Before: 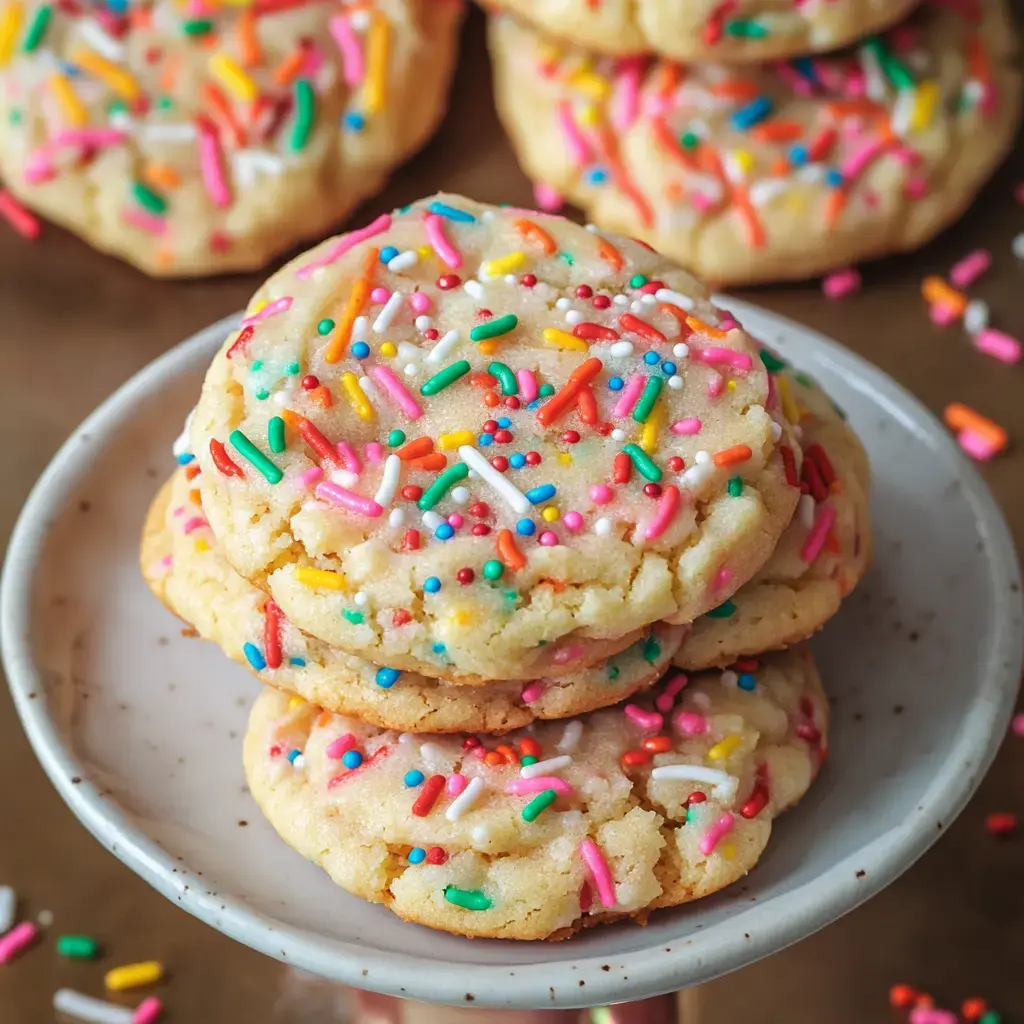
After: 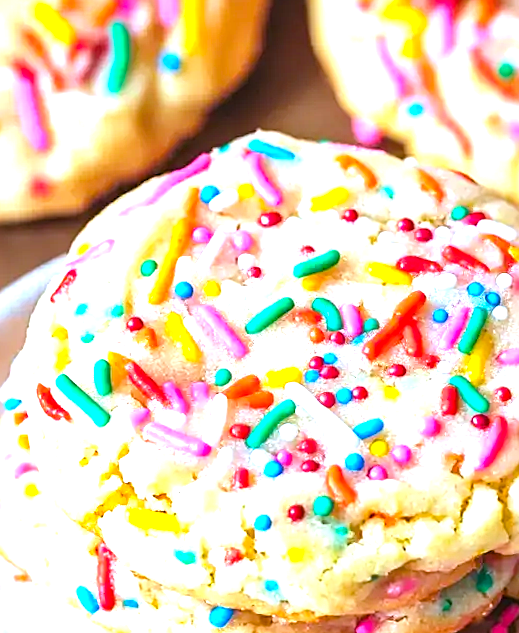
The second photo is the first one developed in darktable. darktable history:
rotate and perspective: rotation -1.75°, automatic cropping off
sharpen: on, module defaults
exposure: black level correction 0, exposure 1.2 EV, compensate exposure bias true, compensate highlight preservation false
levels: levels [0.031, 0.5, 0.969]
color balance rgb: perceptual saturation grading › global saturation 30%
crop: left 17.835%, top 7.675%, right 32.881%, bottom 32.213%
white balance: red 0.948, green 1.02, blue 1.176
